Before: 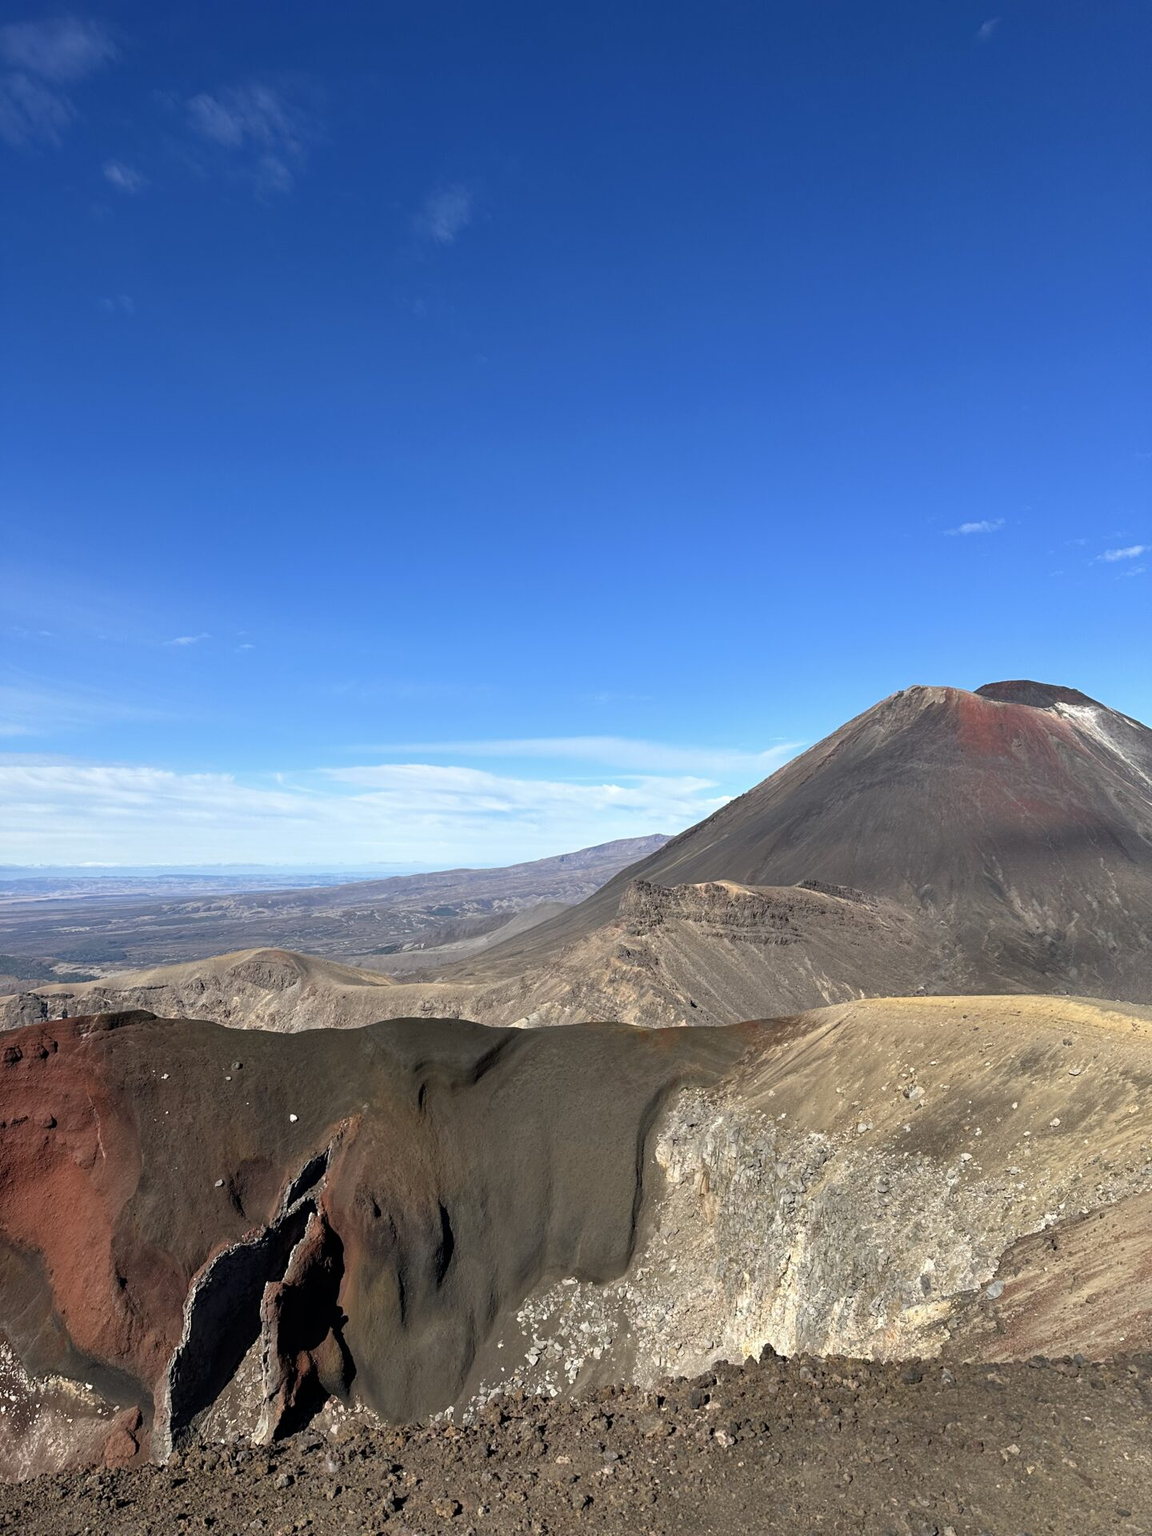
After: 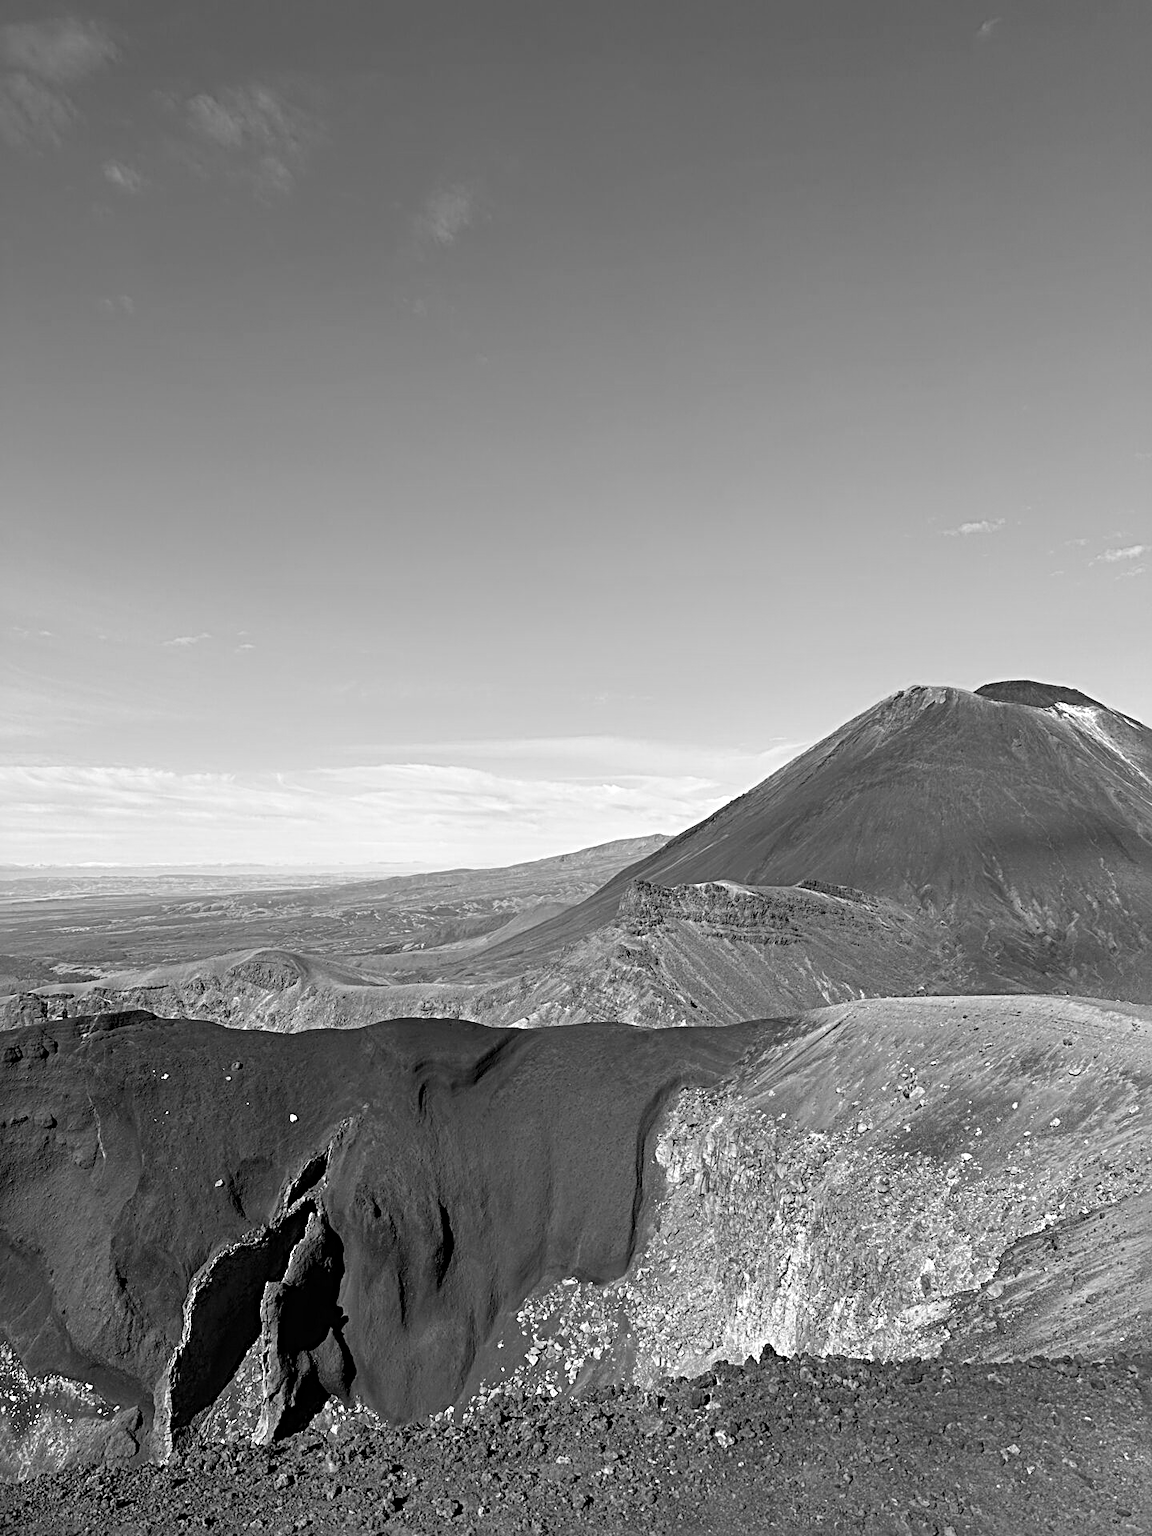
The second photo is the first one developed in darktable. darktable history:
sharpen: radius 4.917
tone equalizer: edges refinement/feathering 500, mask exposure compensation -1.57 EV, preserve details no
color calibration: output gray [0.22, 0.42, 0.37, 0], x 0.37, y 0.382, temperature 4313.21 K
